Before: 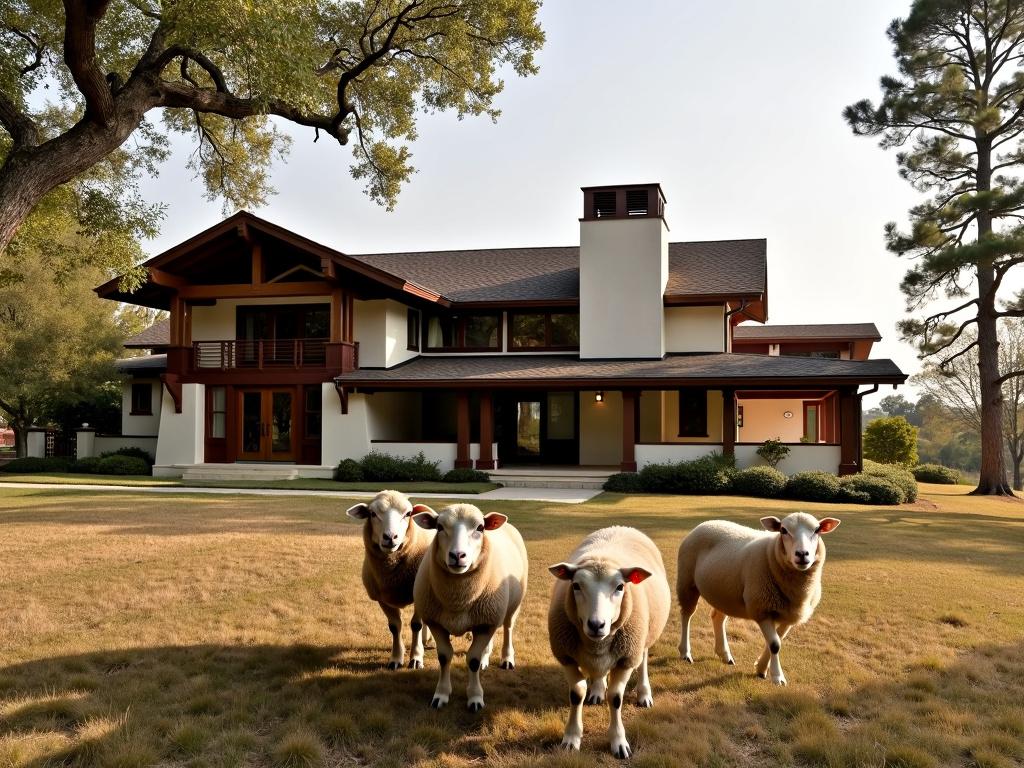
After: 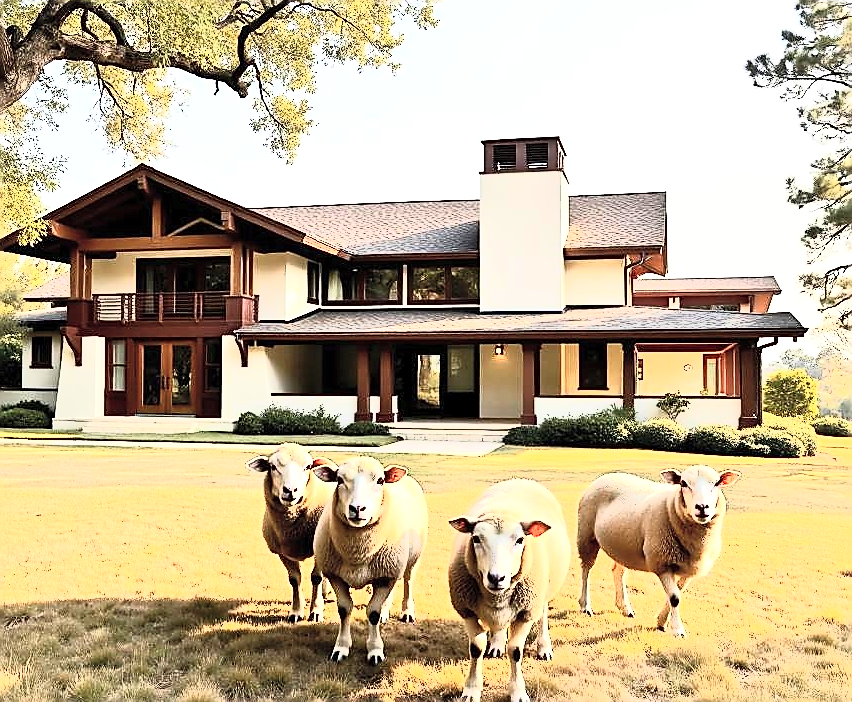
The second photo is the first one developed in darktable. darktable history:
crop: left 9.798%, top 6.22%, right 6.999%, bottom 2.246%
exposure: exposure 0.662 EV, compensate exposure bias true, compensate highlight preservation false
sharpen: radius 1.386, amount 1.25, threshold 0.658
tone curve: curves: ch0 [(0, 0) (0.003, 0.005) (0.011, 0.018) (0.025, 0.041) (0.044, 0.072) (0.069, 0.113) (0.1, 0.163) (0.136, 0.221) (0.177, 0.289) (0.224, 0.366) (0.277, 0.452) (0.335, 0.546) (0.399, 0.65) (0.468, 0.763) (0.543, 0.885) (0.623, 0.93) (0.709, 0.946) (0.801, 0.963) (0.898, 0.981) (1, 1)], color space Lab, independent channels, preserve colors none
contrast brightness saturation: contrast 0.202, brightness 0.152, saturation 0.142
